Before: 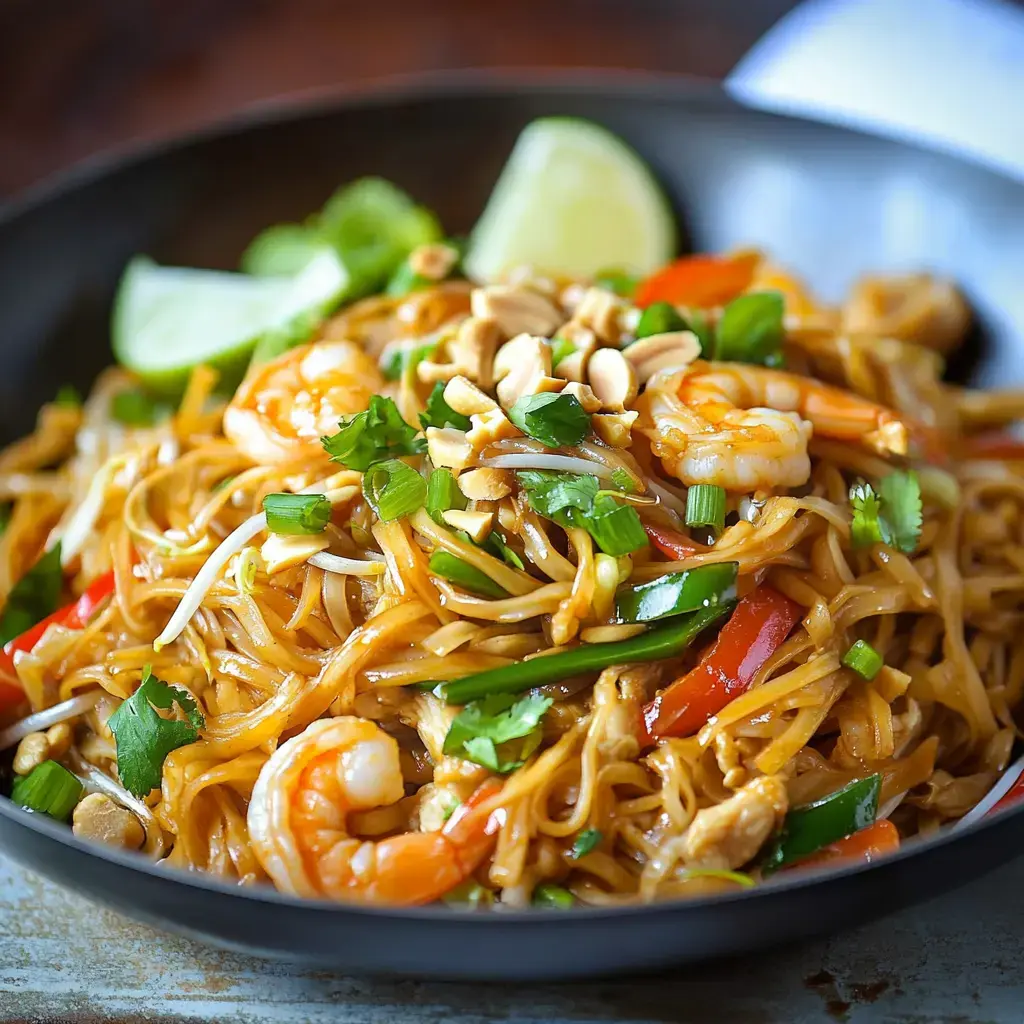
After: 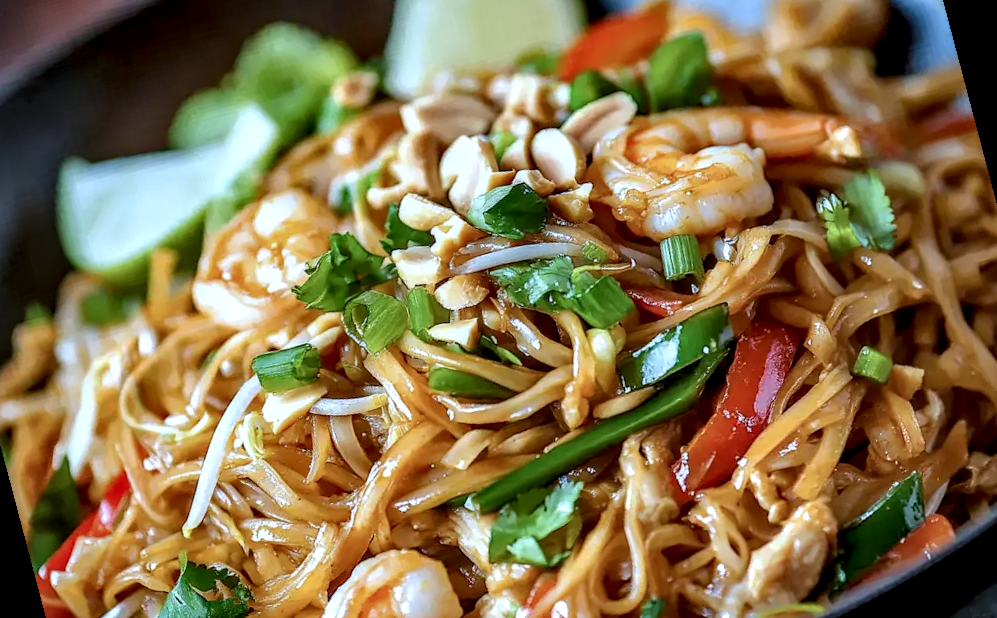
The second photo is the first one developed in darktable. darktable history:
rotate and perspective: rotation -14.8°, crop left 0.1, crop right 0.903, crop top 0.25, crop bottom 0.748
crop and rotate: left 0.614%, top 0.179%, bottom 0.309%
color correction: highlights a* -2.24, highlights b* -18.1
local contrast: highlights 19%, detail 186%
sharpen: radius 2.883, amount 0.868, threshold 47.523
tone equalizer: -8 EV 0.25 EV, -7 EV 0.417 EV, -6 EV 0.417 EV, -5 EV 0.25 EV, -3 EV -0.25 EV, -2 EV -0.417 EV, -1 EV -0.417 EV, +0 EV -0.25 EV, edges refinement/feathering 500, mask exposure compensation -1.57 EV, preserve details guided filter
